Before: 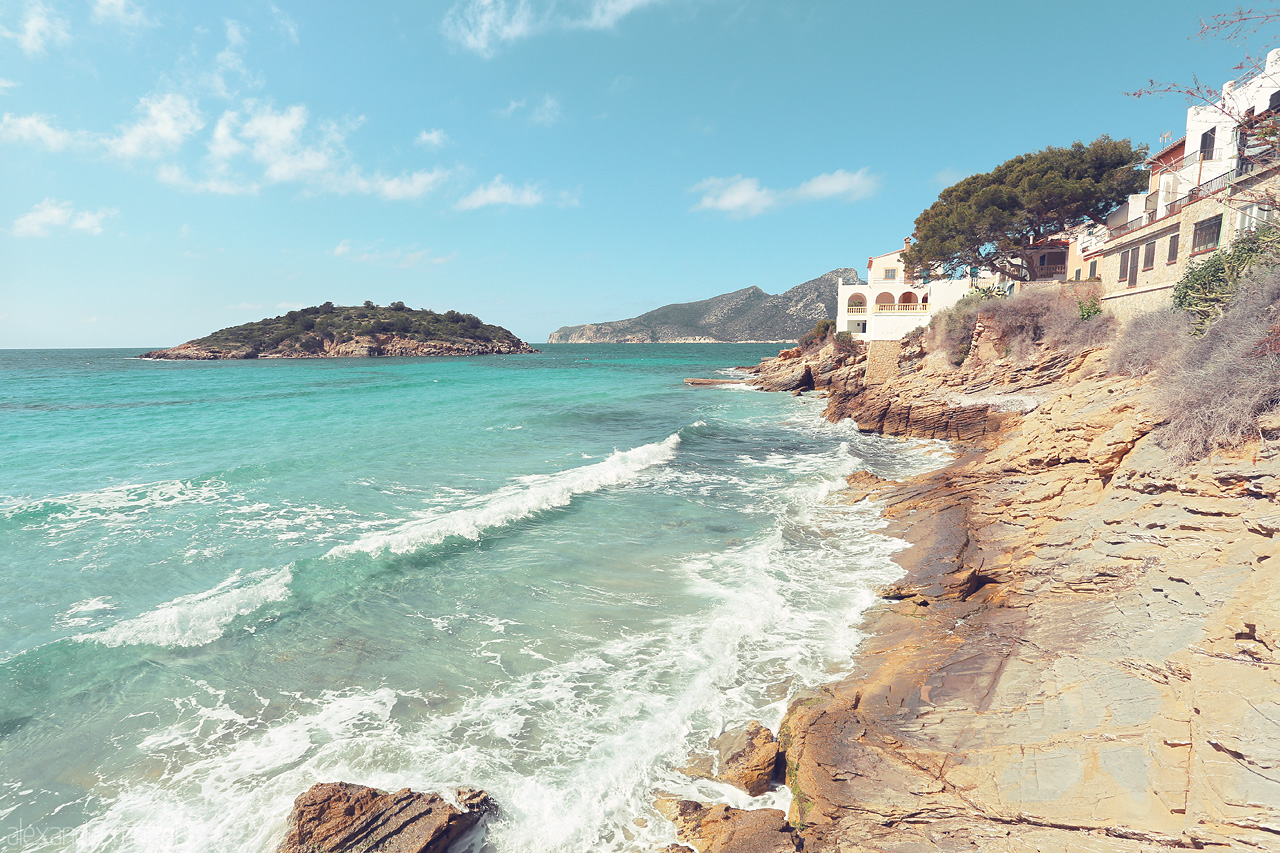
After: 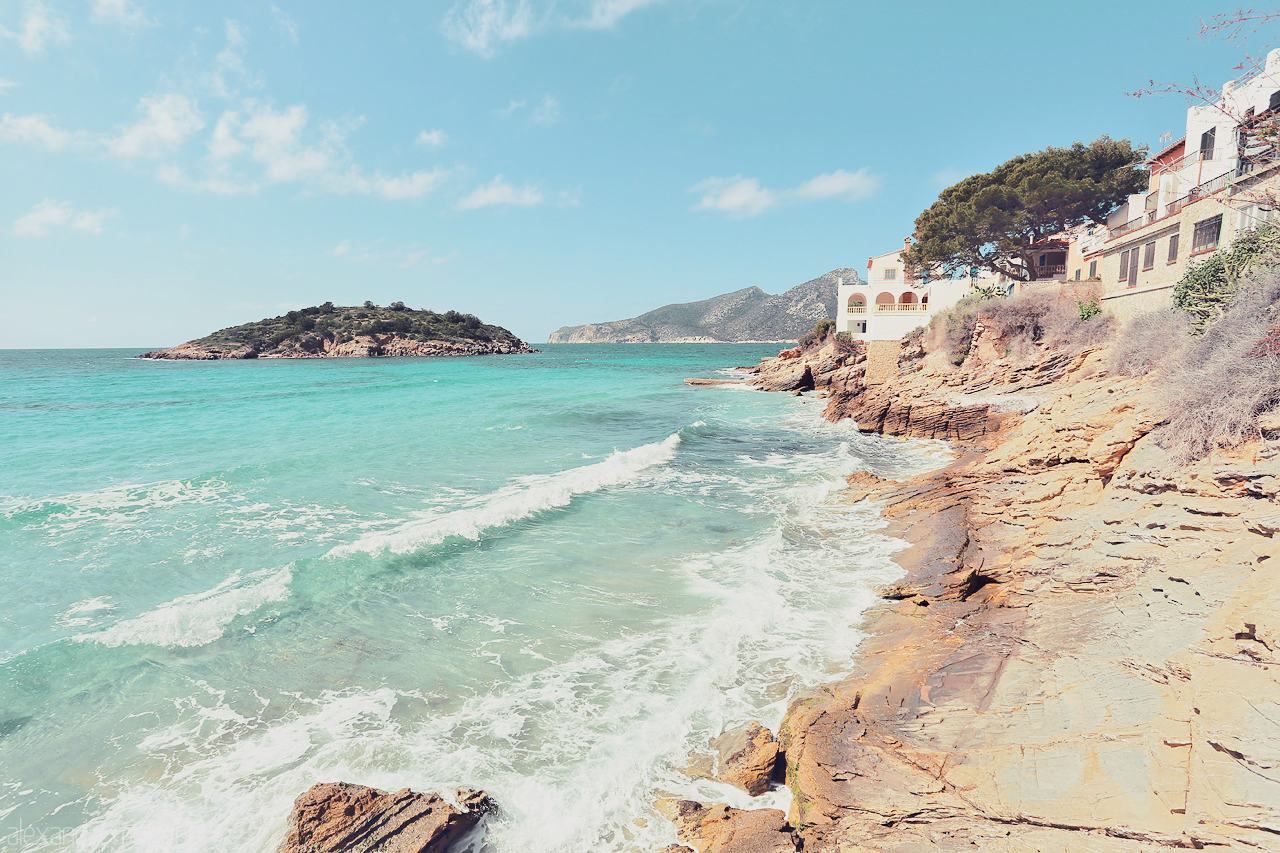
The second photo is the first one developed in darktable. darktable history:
exposure: exposure 0.178 EV, compensate exposure bias true, compensate highlight preservation false
tone equalizer: -8 EV -0.528 EV, -7 EV -0.319 EV, -6 EV -0.083 EV, -5 EV 0.413 EV, -4 EV 0.985 EV, -3 EV 0.791 EV, -2 EV -0.01 EV, -1 EV 0.14 EV, +0 EV -0.012 EV, smoothing 1
filmic rgb: black relative exposure -5 EV, hardness 2.88, contrast 1.3
